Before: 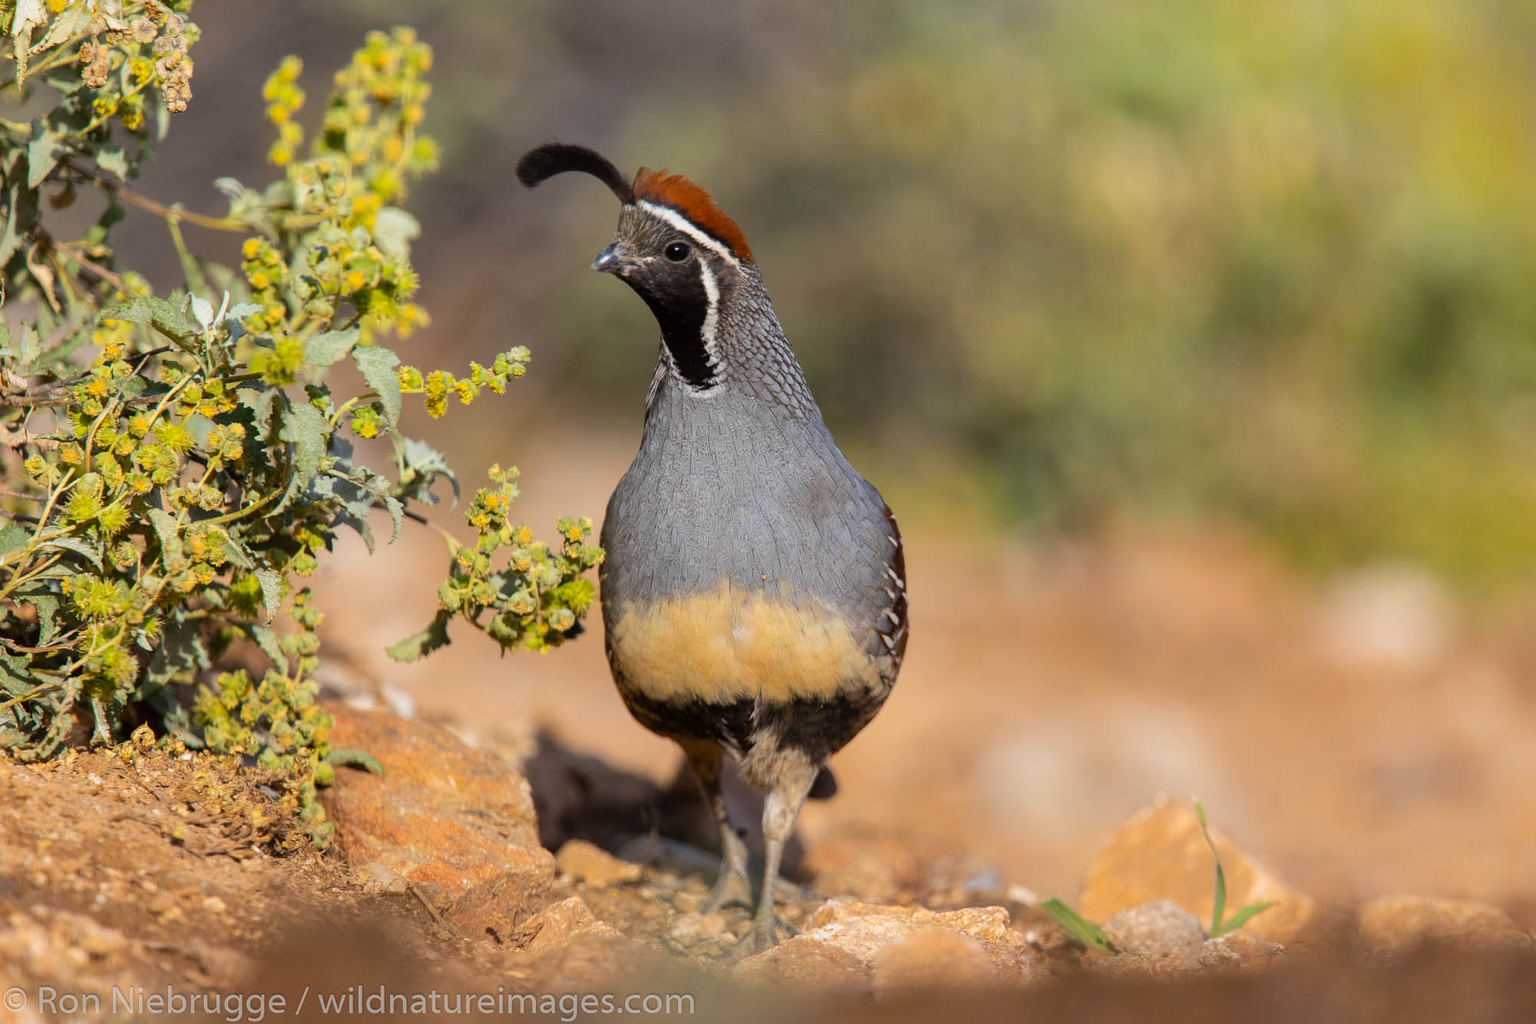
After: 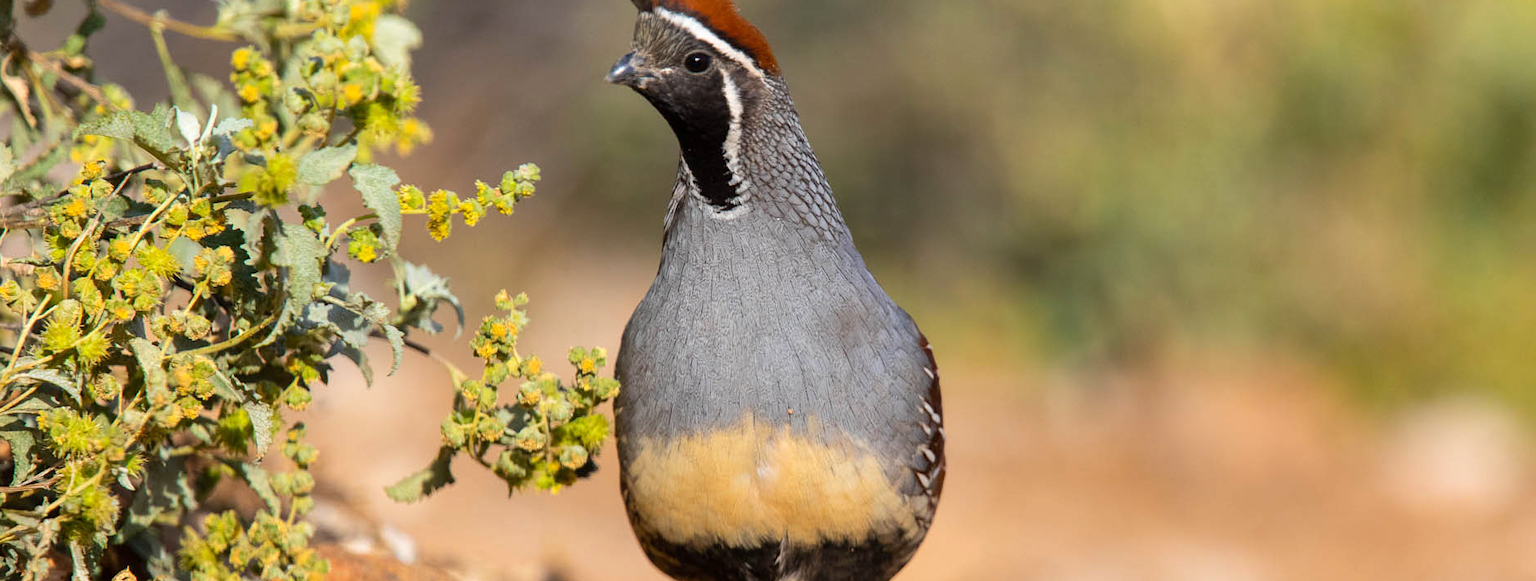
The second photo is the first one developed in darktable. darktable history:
crop: left 1.796%, top 18.965%, right 4.95%, bottom 28.067%
exposure: exposure 0.232 EV, compensate highlight preservation false
